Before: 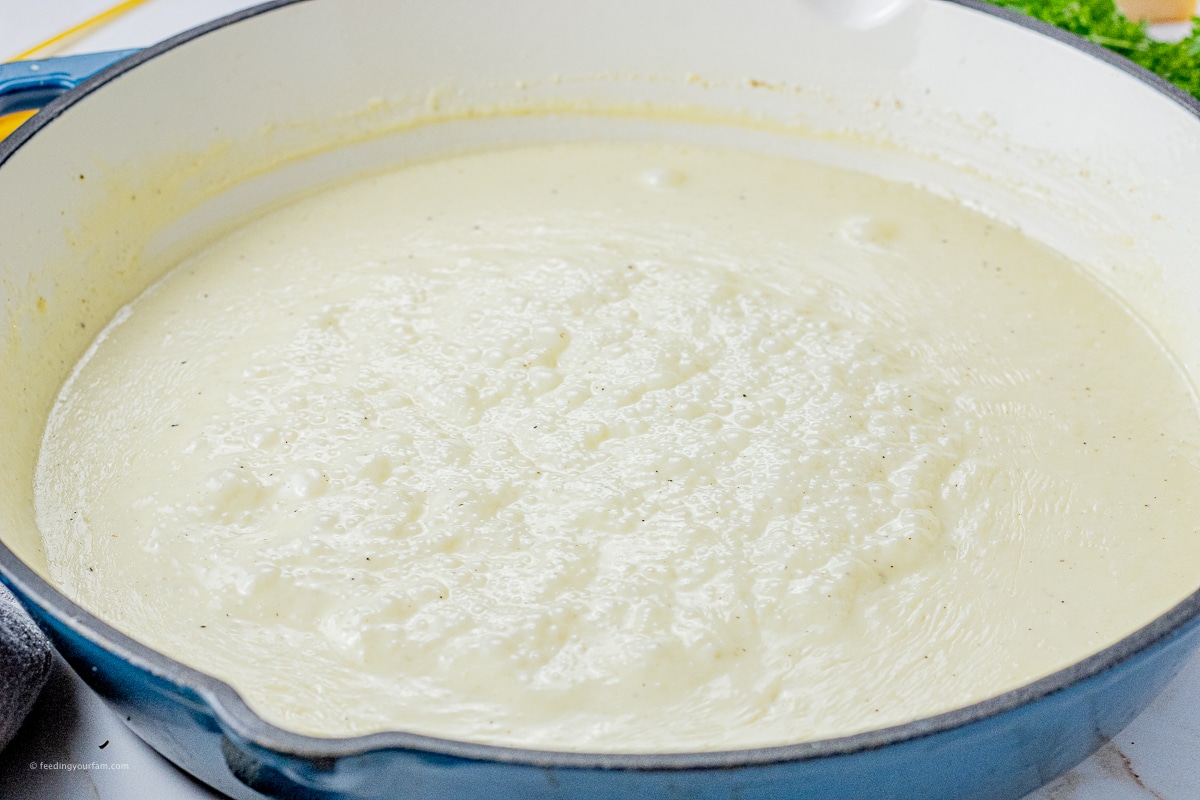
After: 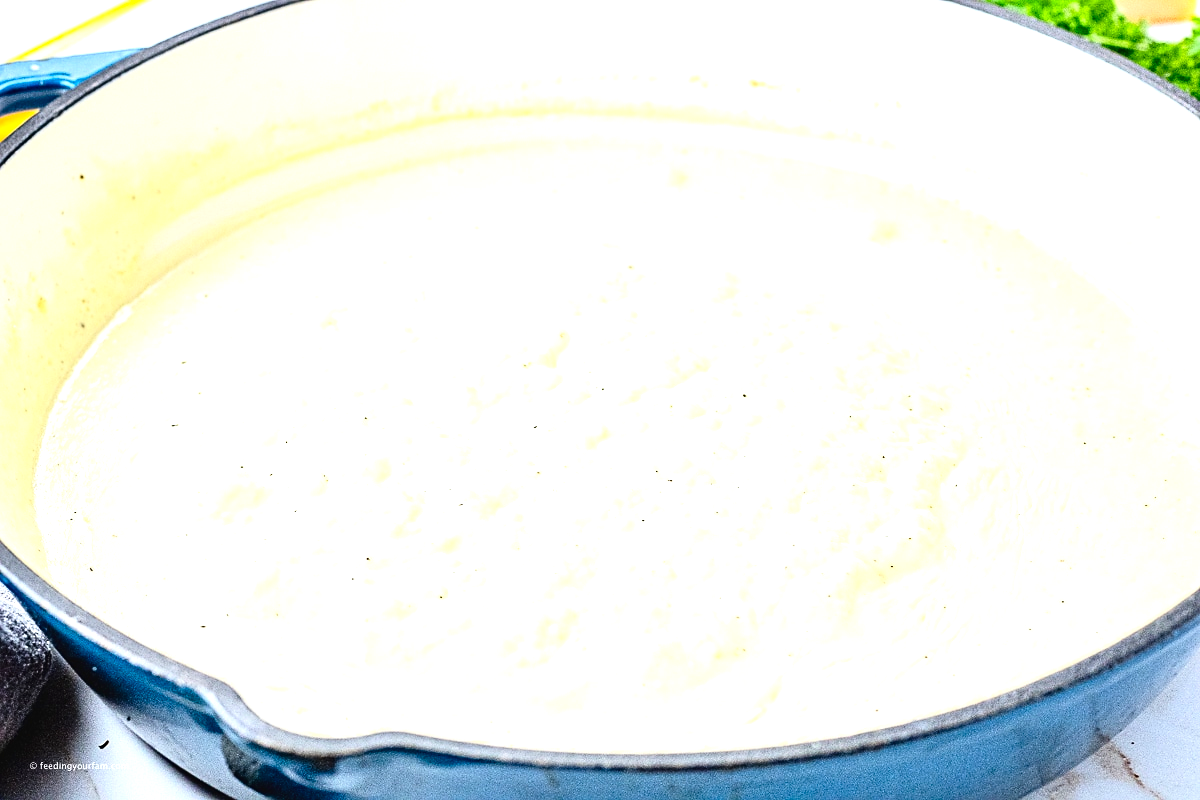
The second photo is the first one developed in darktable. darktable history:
contrast brightness saturation: contrast 0.204, brightness -0.11, saturation 0.105
sharpen: radius 1.584, amount 0.363, threshold 1.503
exposure: black level correction -0.005, exposure 1.008 EV, compensate exposure bias true, compensate highlight preservation false
